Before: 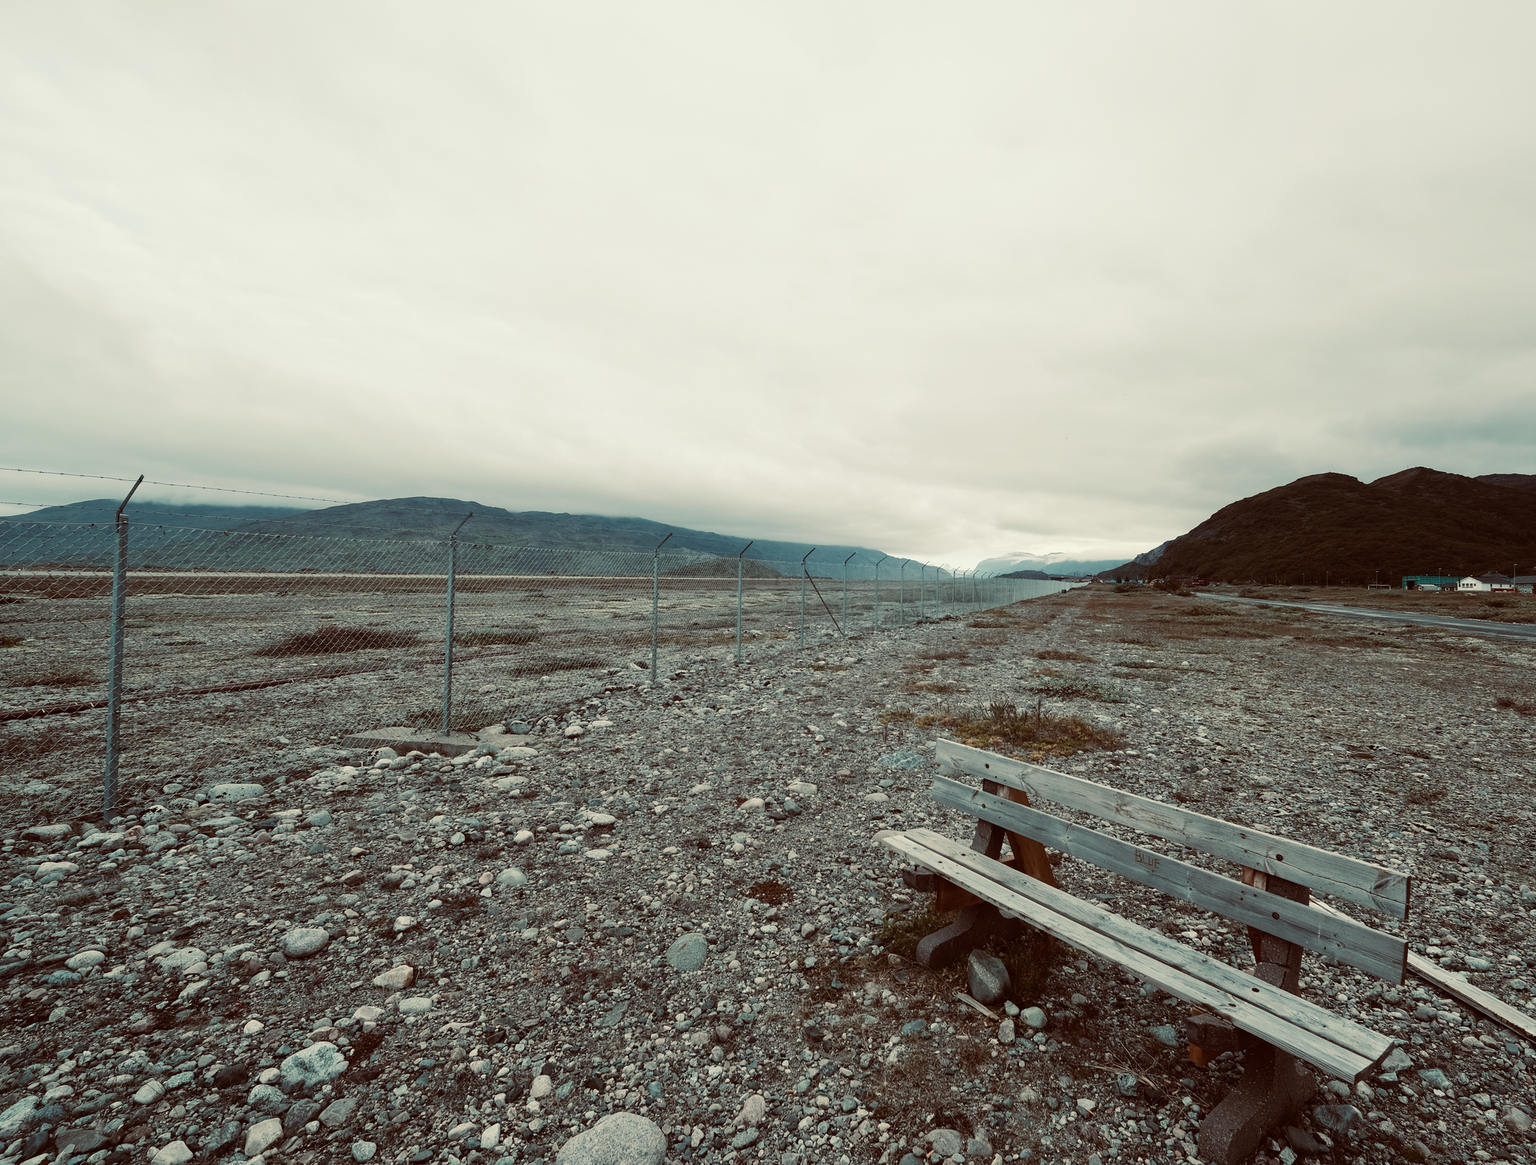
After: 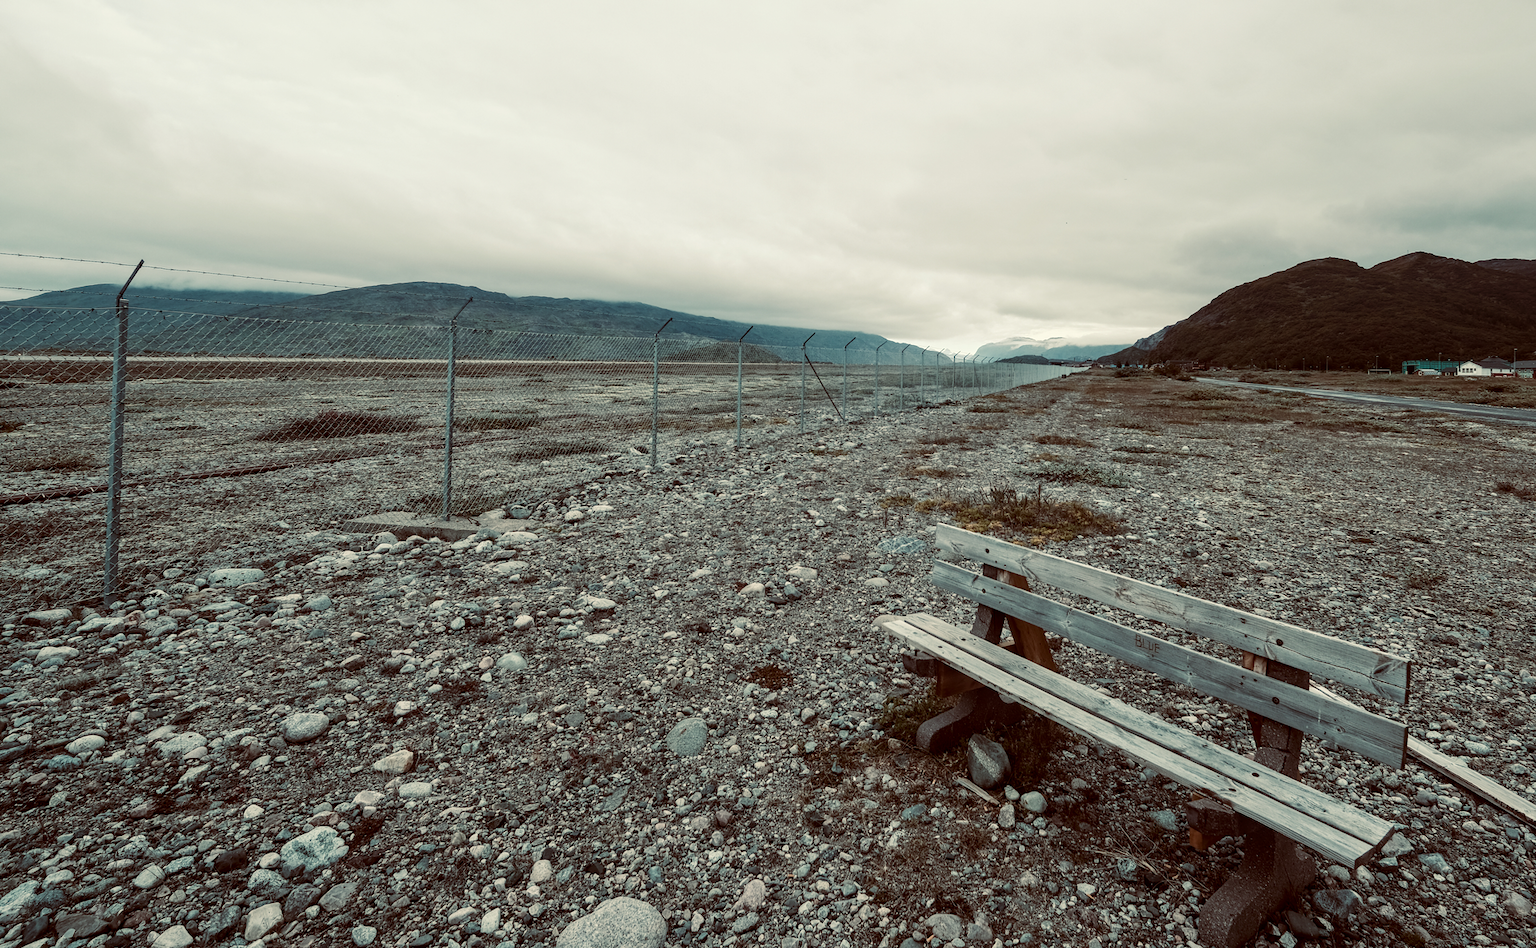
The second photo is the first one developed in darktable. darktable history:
crop and rotate: top 18.507%
local contrast: detail 130%
